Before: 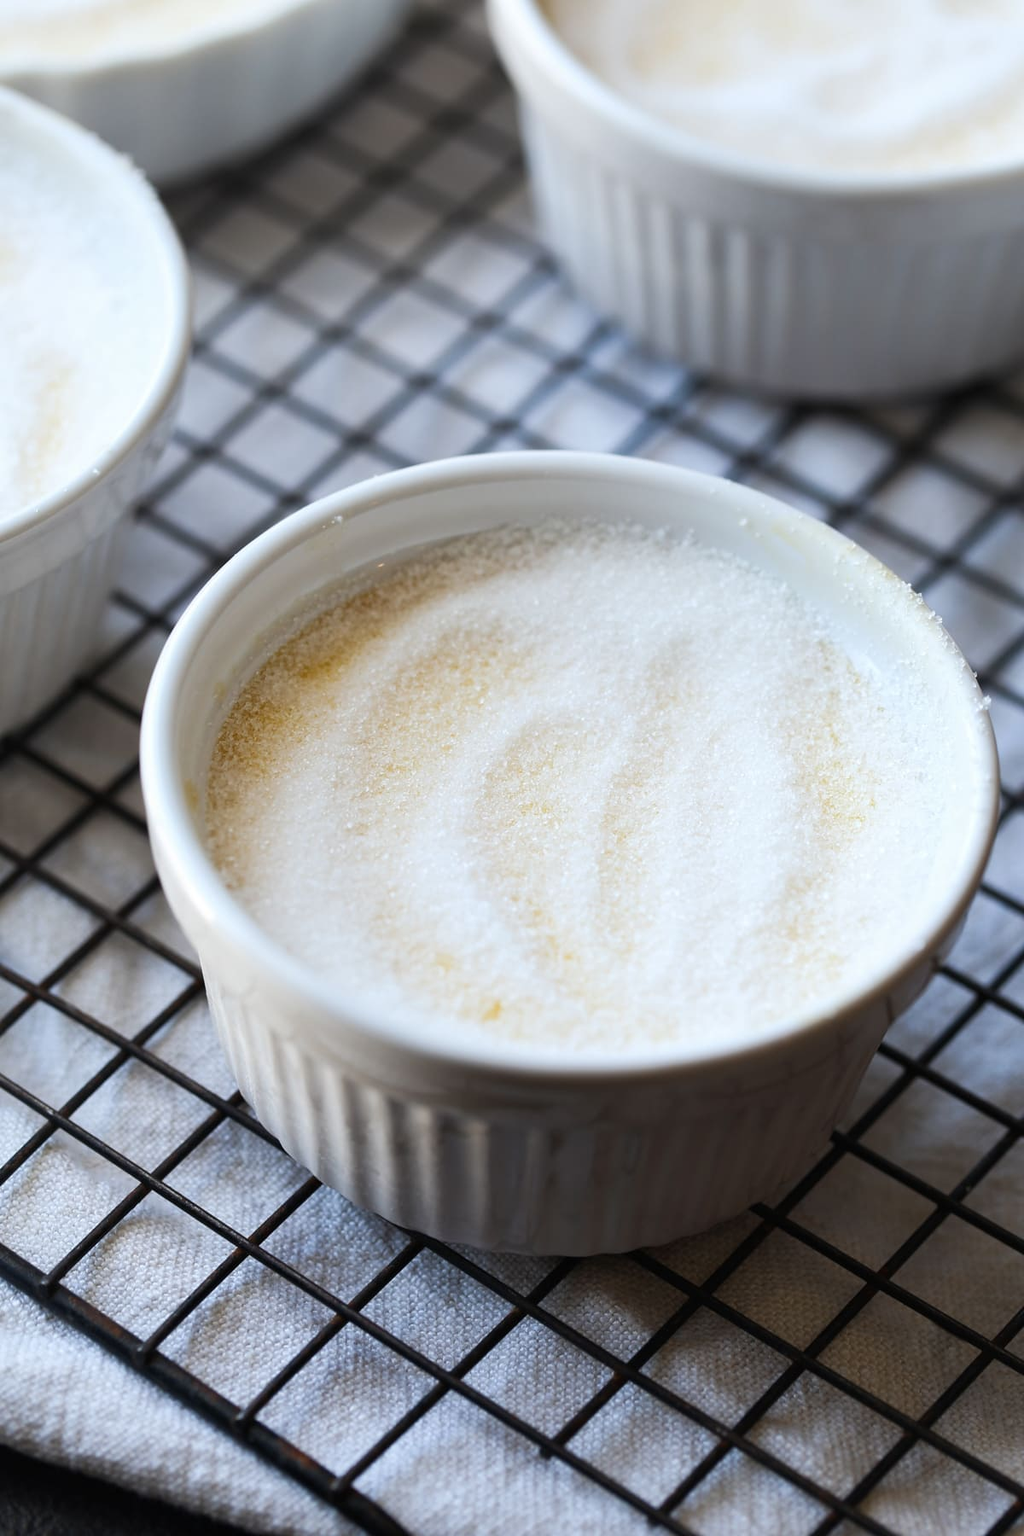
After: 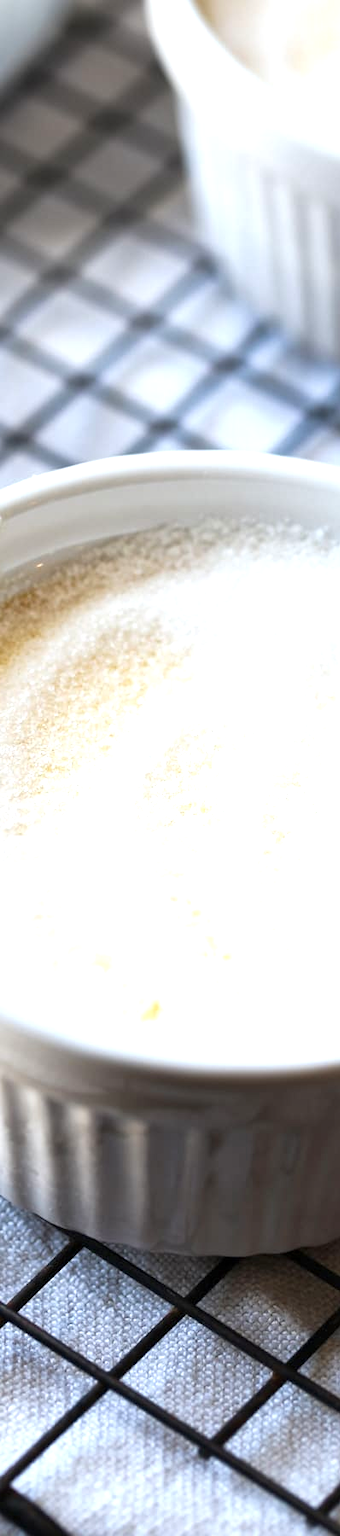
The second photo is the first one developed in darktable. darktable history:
crop: left 33.36%, right 33.36%
local contrast: mode bilateral grid, contrast 28, coarseness 16, detail 115%, midtone range 0.2
exposure: exposure 0.74 EV, compensate highlight preservation false
